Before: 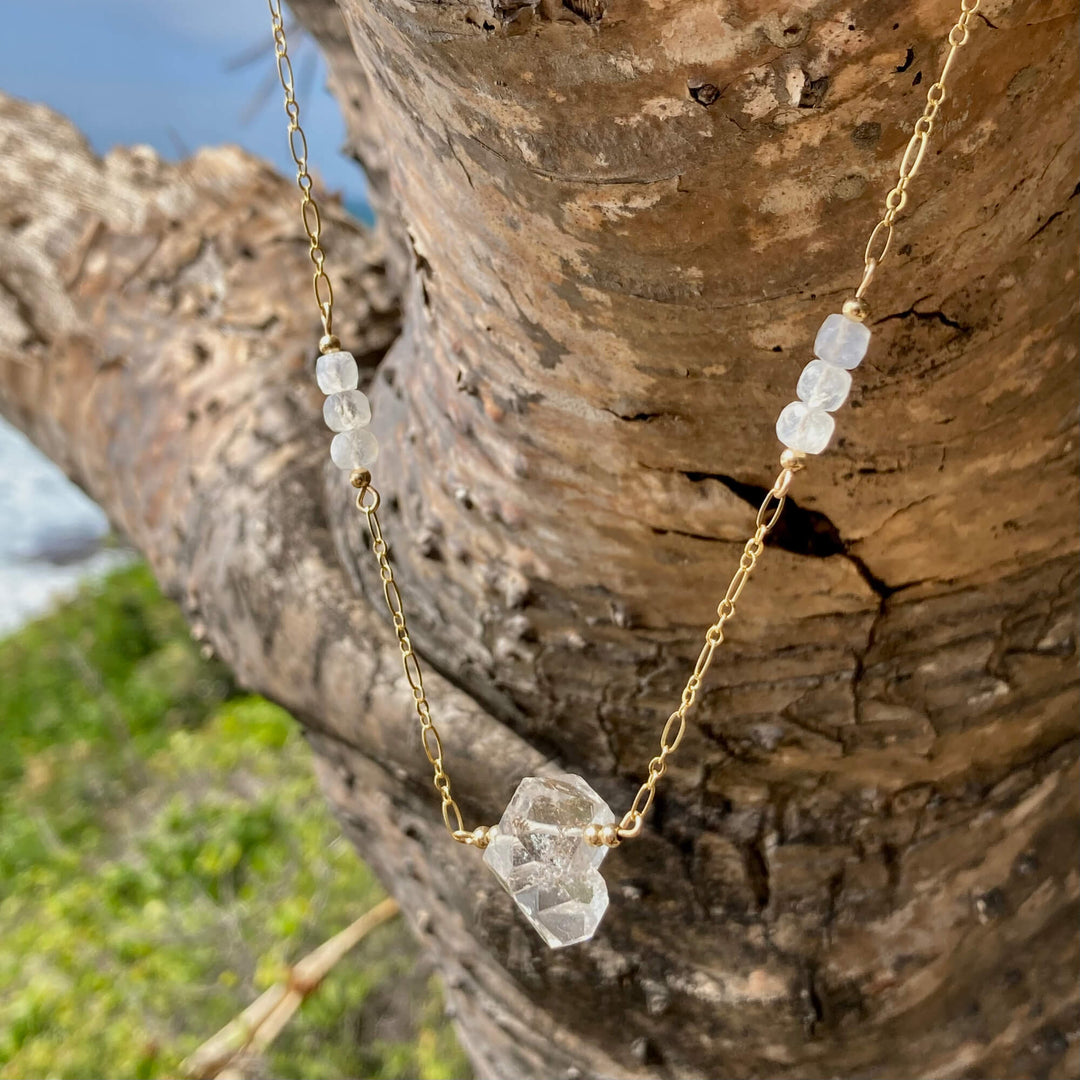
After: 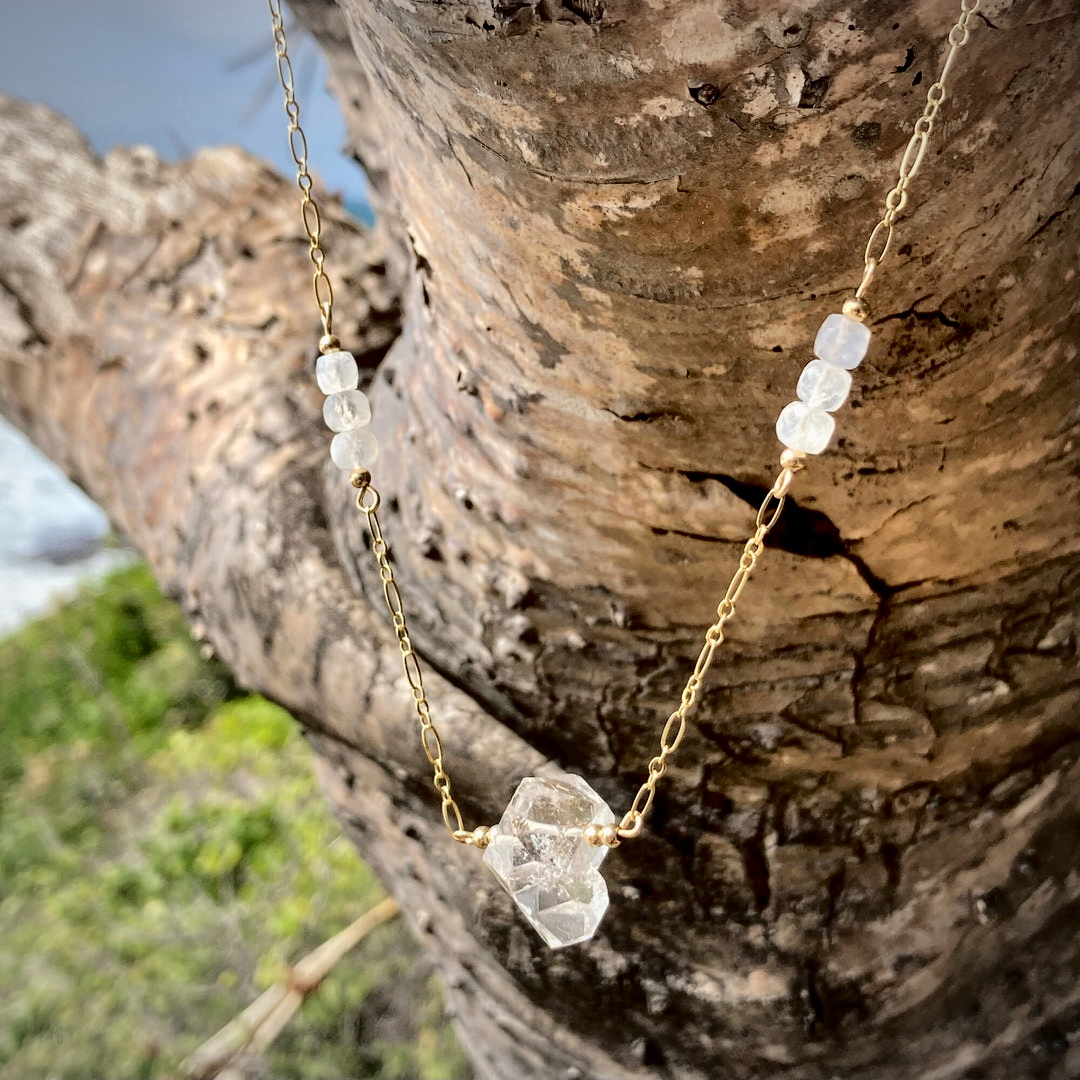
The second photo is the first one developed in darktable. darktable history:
tone curve: curves: ch0 [(0, 0) (0.003, 0) (0.011, 0.001) (0.025, 0.001) (0.044, 0.003) (0.069, 0.009) (0.1, 0.018) (0.136, 0.032) (0.177, 0.074) (0.224, 0.13) (0.277, 0.218) (0.335, 0.321) (0.399, 0.425) (0.468, 0.523) (0.543, 0.617) (0.623, 0.708) (0.709, 0.789) (0.801, 0.873) (0.898, 0.967) (1, 1)], color space Lab, independent channels, preserve colors none
vignetting: fall-off start 84.1%, fall-off radius 80.72%, width/height ratio 1.22, unbound false
